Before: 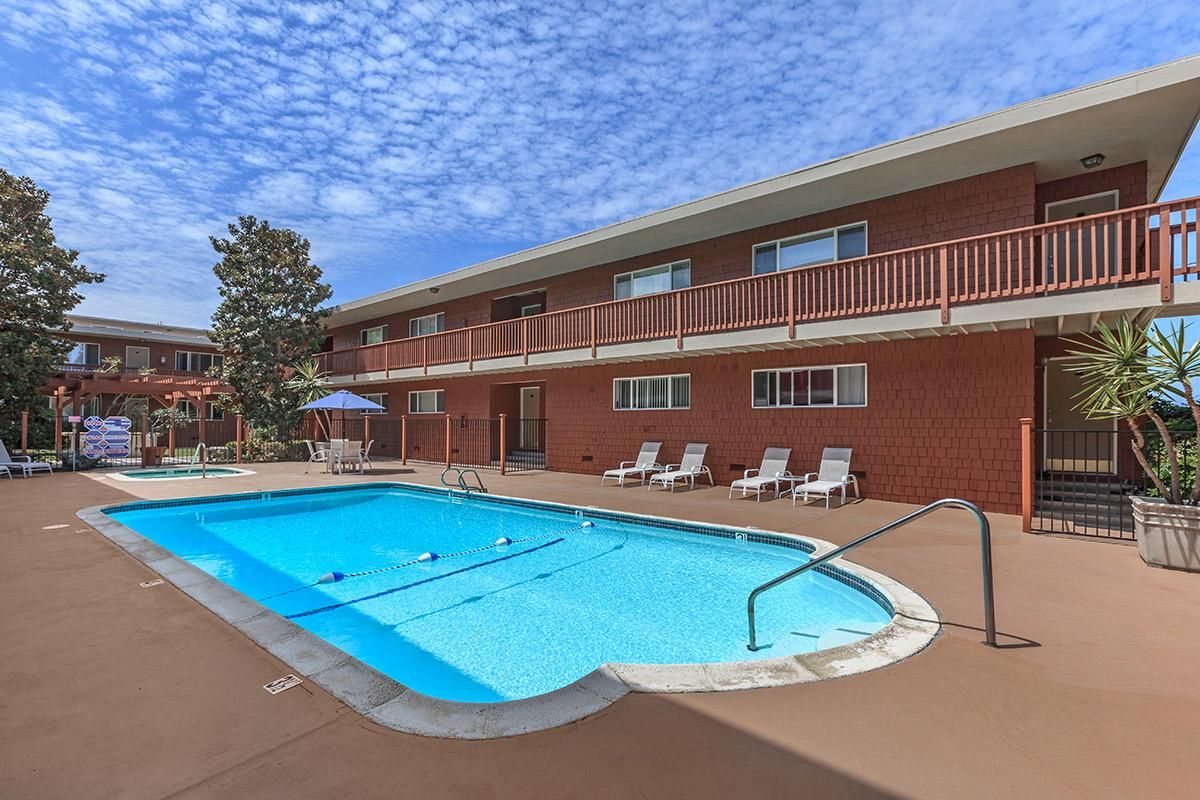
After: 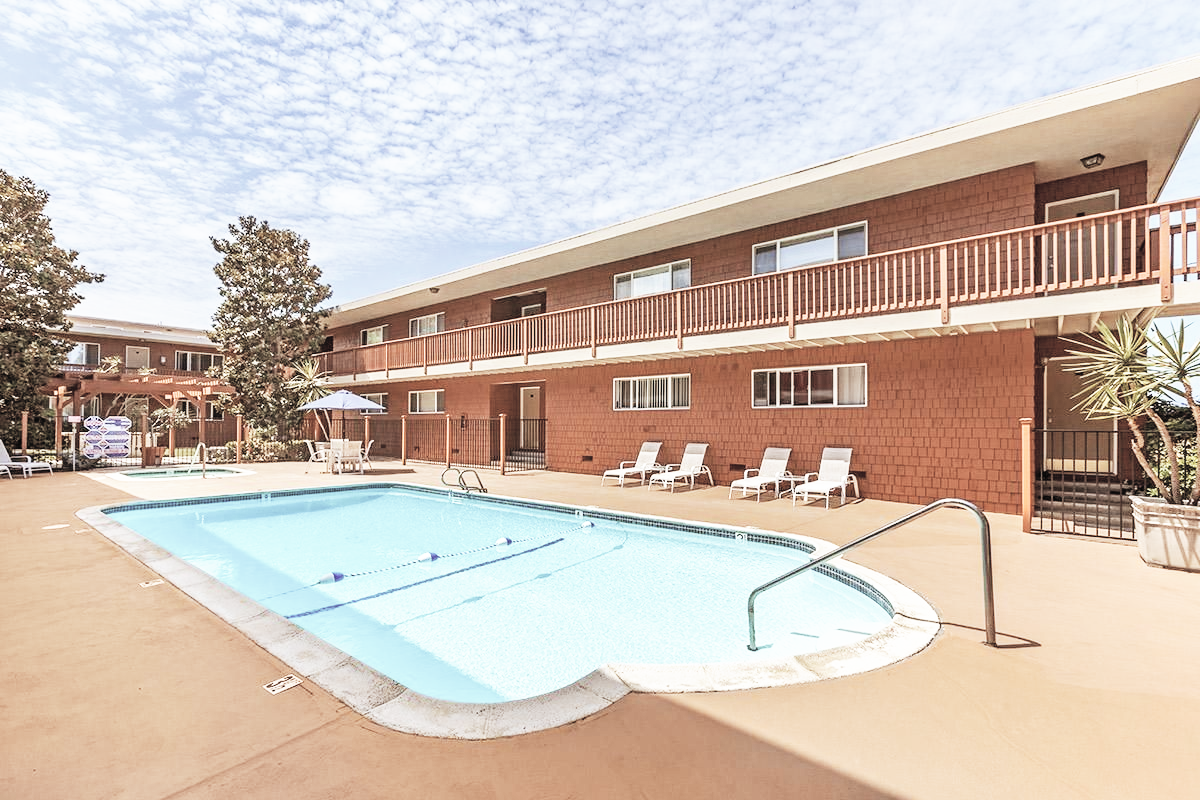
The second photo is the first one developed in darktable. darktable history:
contrast brightness saturation: brightness 0.18, saturation -0.5
base curve: curves: ch0 [(0, 0) (0.007, 0.004) (0.027, 0.03) (0.046, 0.07) (0.207, 0.54) (0.442, 0.872) (0.673, 0.972) (1, 1)], preserve colors none
color balance rgb: shadows lift › chroma 4.41%, shadows lift › hue 27°, power › chroma 2.5%, power › hue 70°, highlights gain › chroma 1%, highlights gain › hue 27°, saturation formula JzAzBz (2021)
